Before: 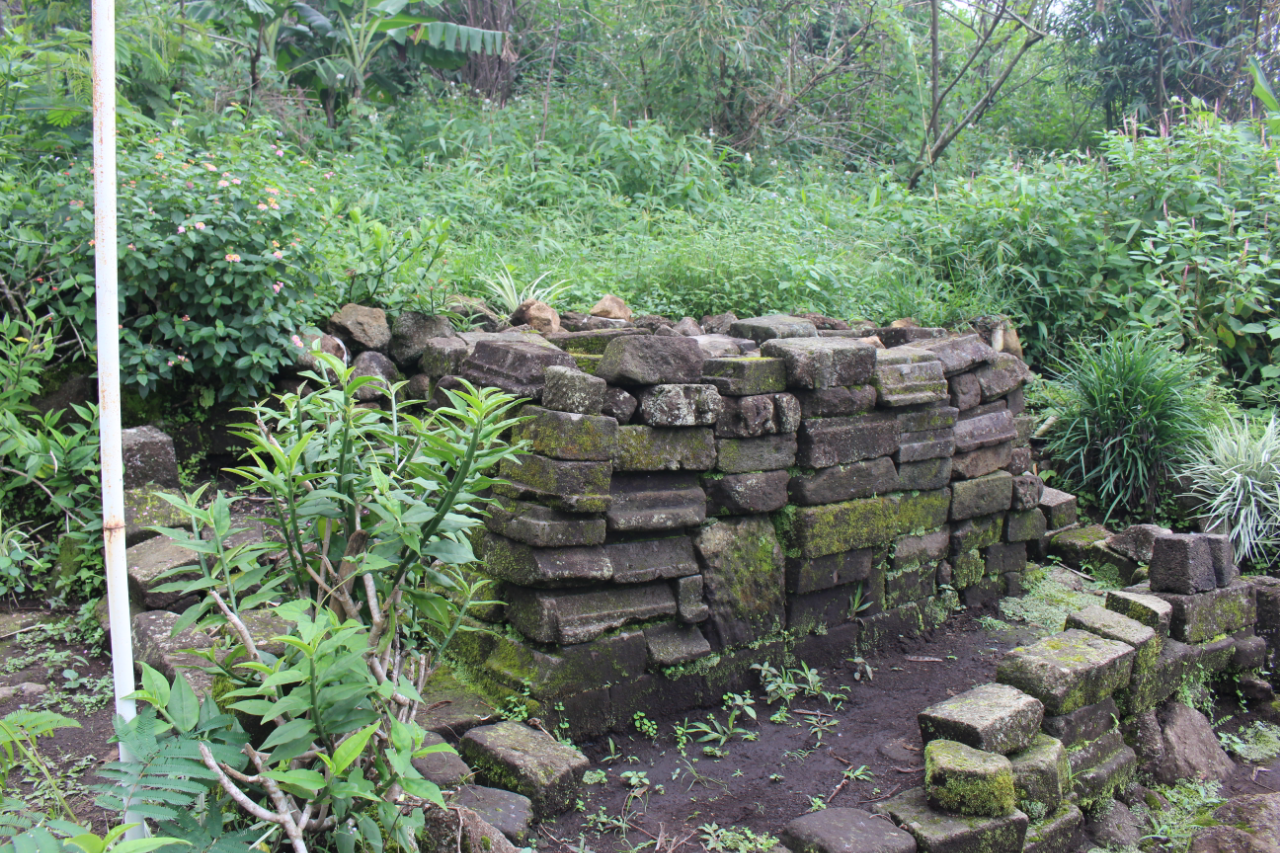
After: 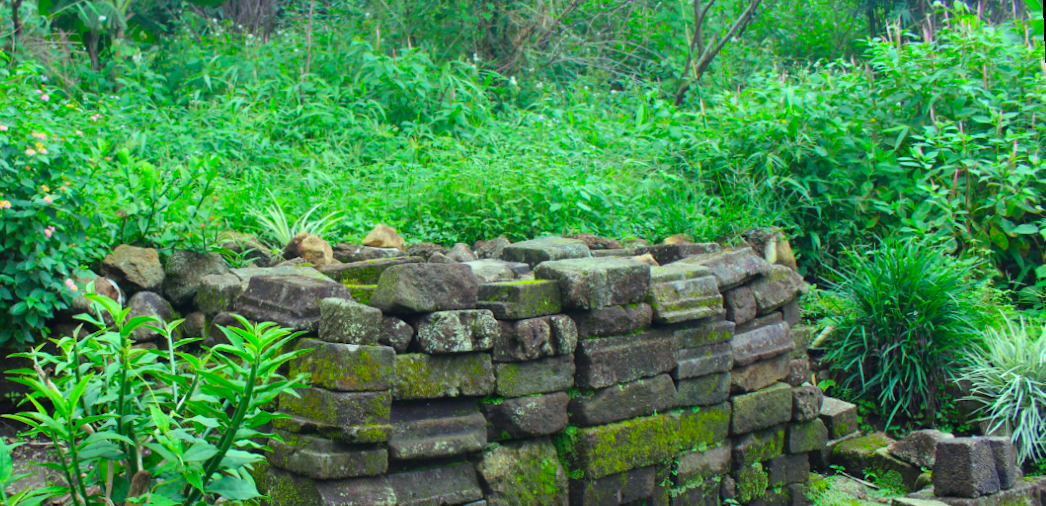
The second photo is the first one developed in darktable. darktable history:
white balance: red 0.988, blue 1.017
rotate and perspective: rotation -2.56°, automatic cropping off
color correction: highlights a* -10.77, highlights b* 9.8, saturation 1.72
crop: left 18.38%, top 11.092%, right 2.134%, bottom 33.217%
